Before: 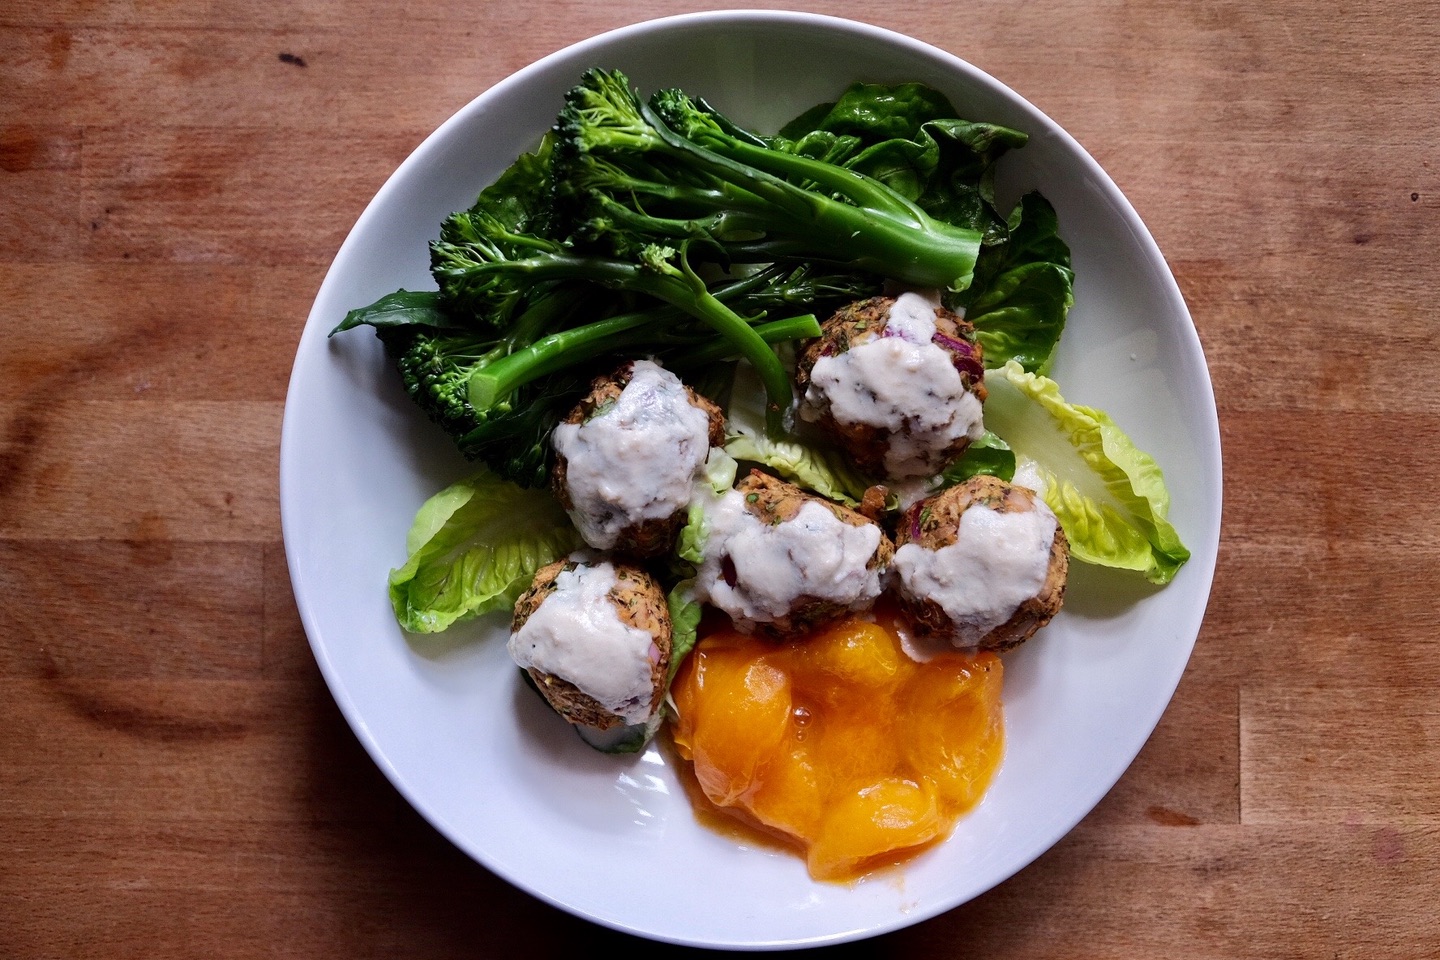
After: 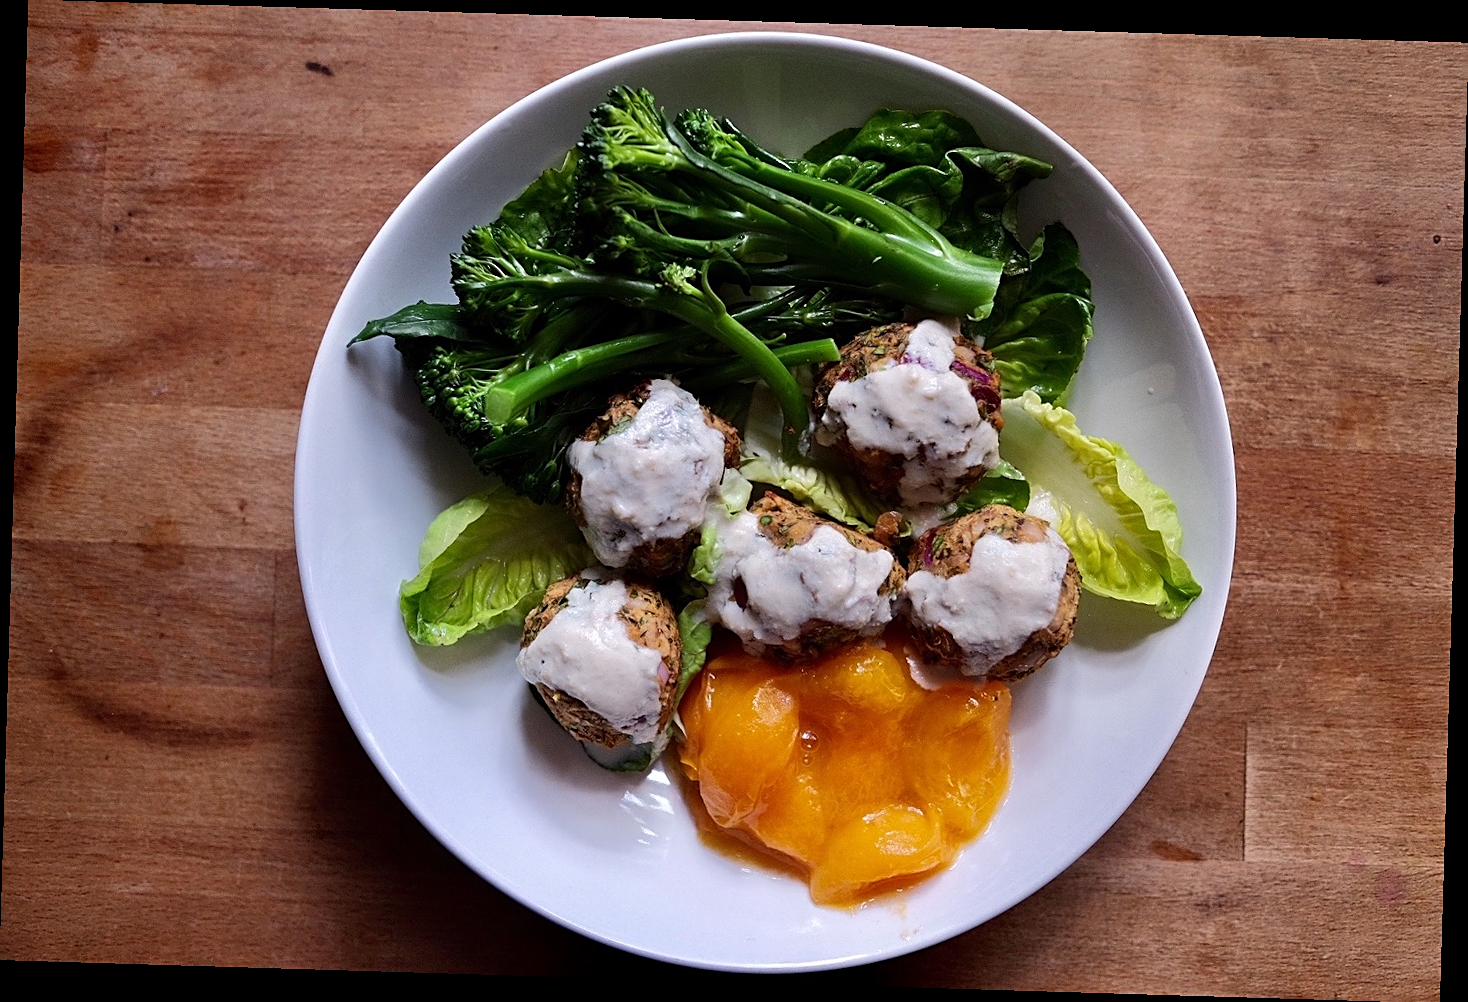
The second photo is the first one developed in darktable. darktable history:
rotate and perspective: rotation 1.72°, automatic cropping off
sharpen: on, module defaults
